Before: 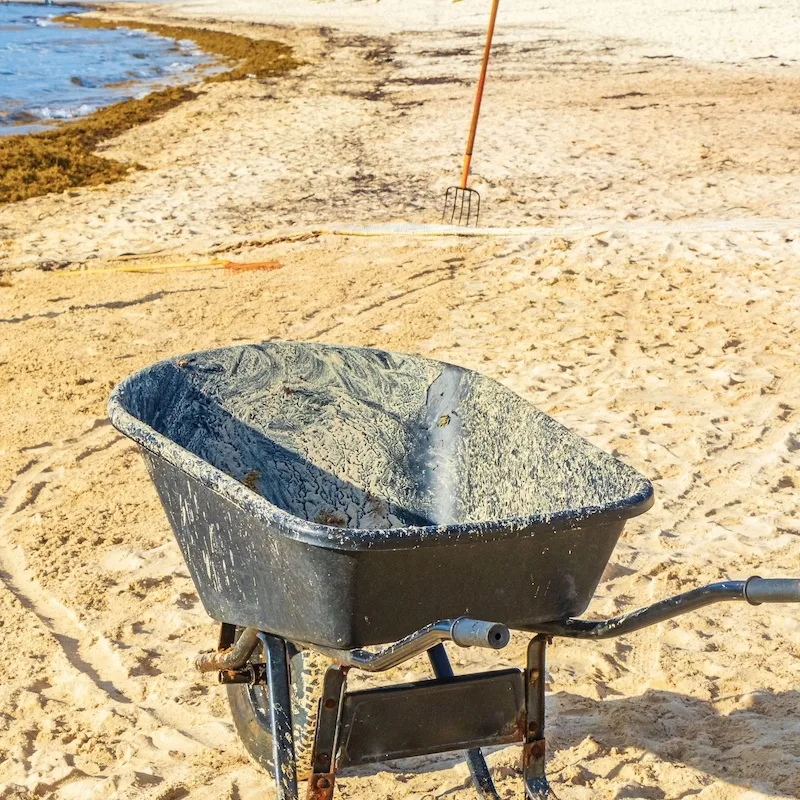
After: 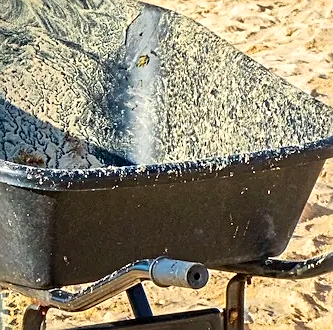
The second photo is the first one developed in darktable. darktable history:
local contrast: mode bilateral grid, contrast 50, coarseness 50, detail 150%, midtone range 0.2
crop: left 37.682%, top 45.075%, right 20.666%, bottom 13.615%
sharpen: on, module defaults
